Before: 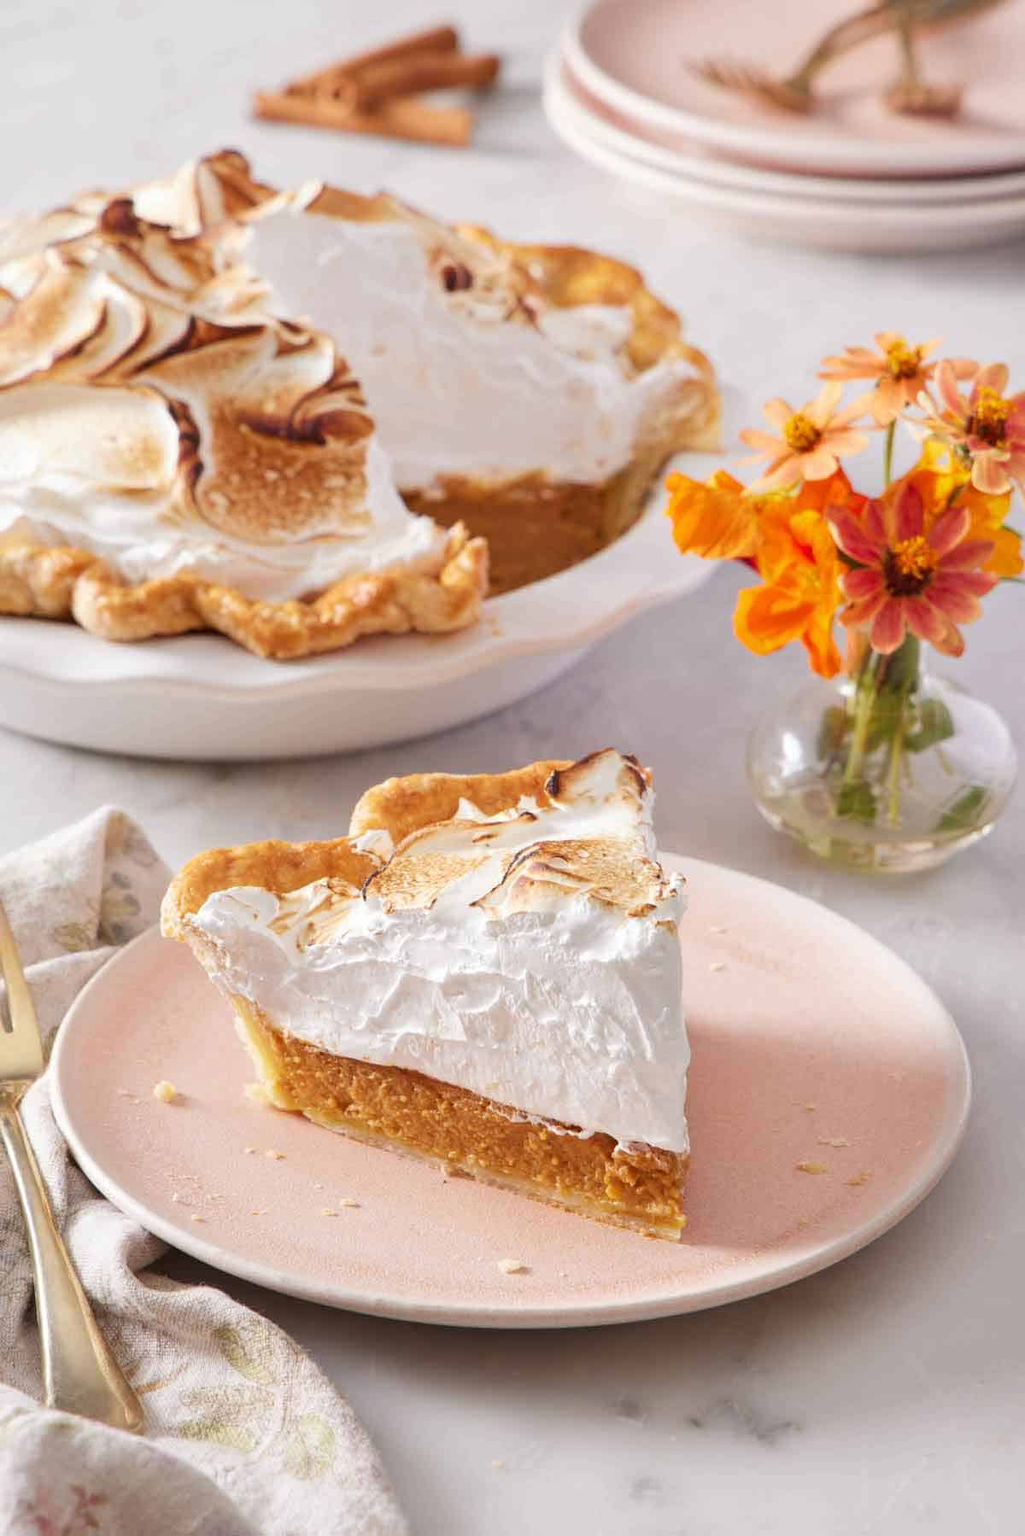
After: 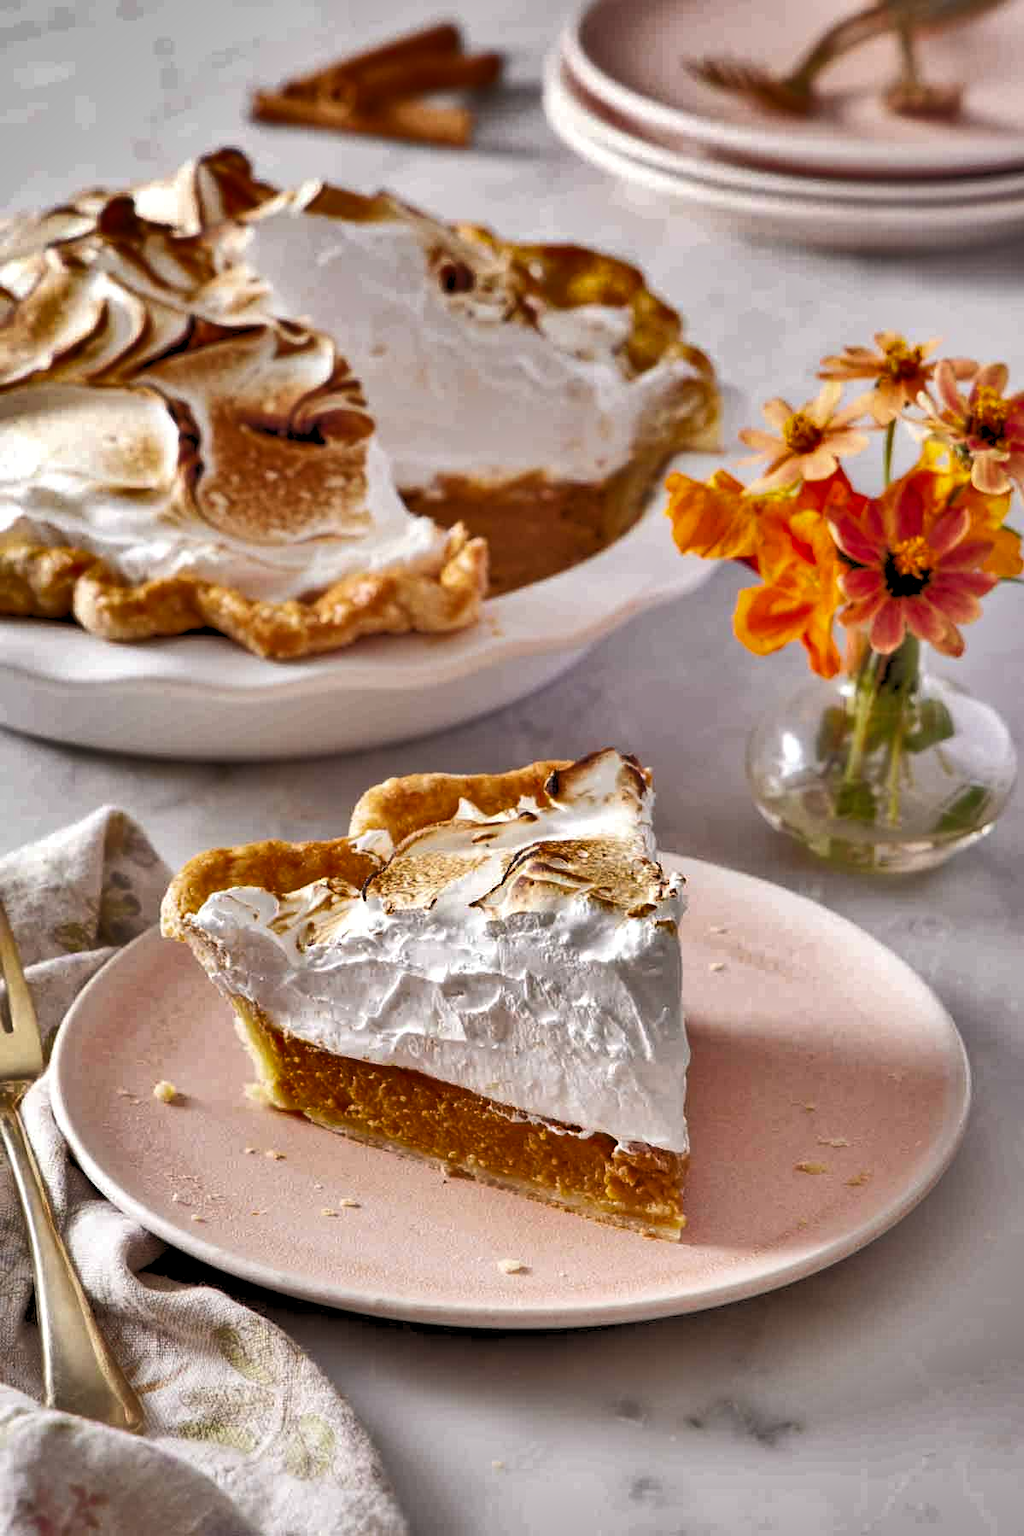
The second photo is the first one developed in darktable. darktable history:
shadows and highlights: shadows 24.5, highlights -78.15, soften with gaussian
rgb levels: levels [[0.029, 0.461, 0.922], [0, 0.5, 1], [0, 0.5, 1]]
